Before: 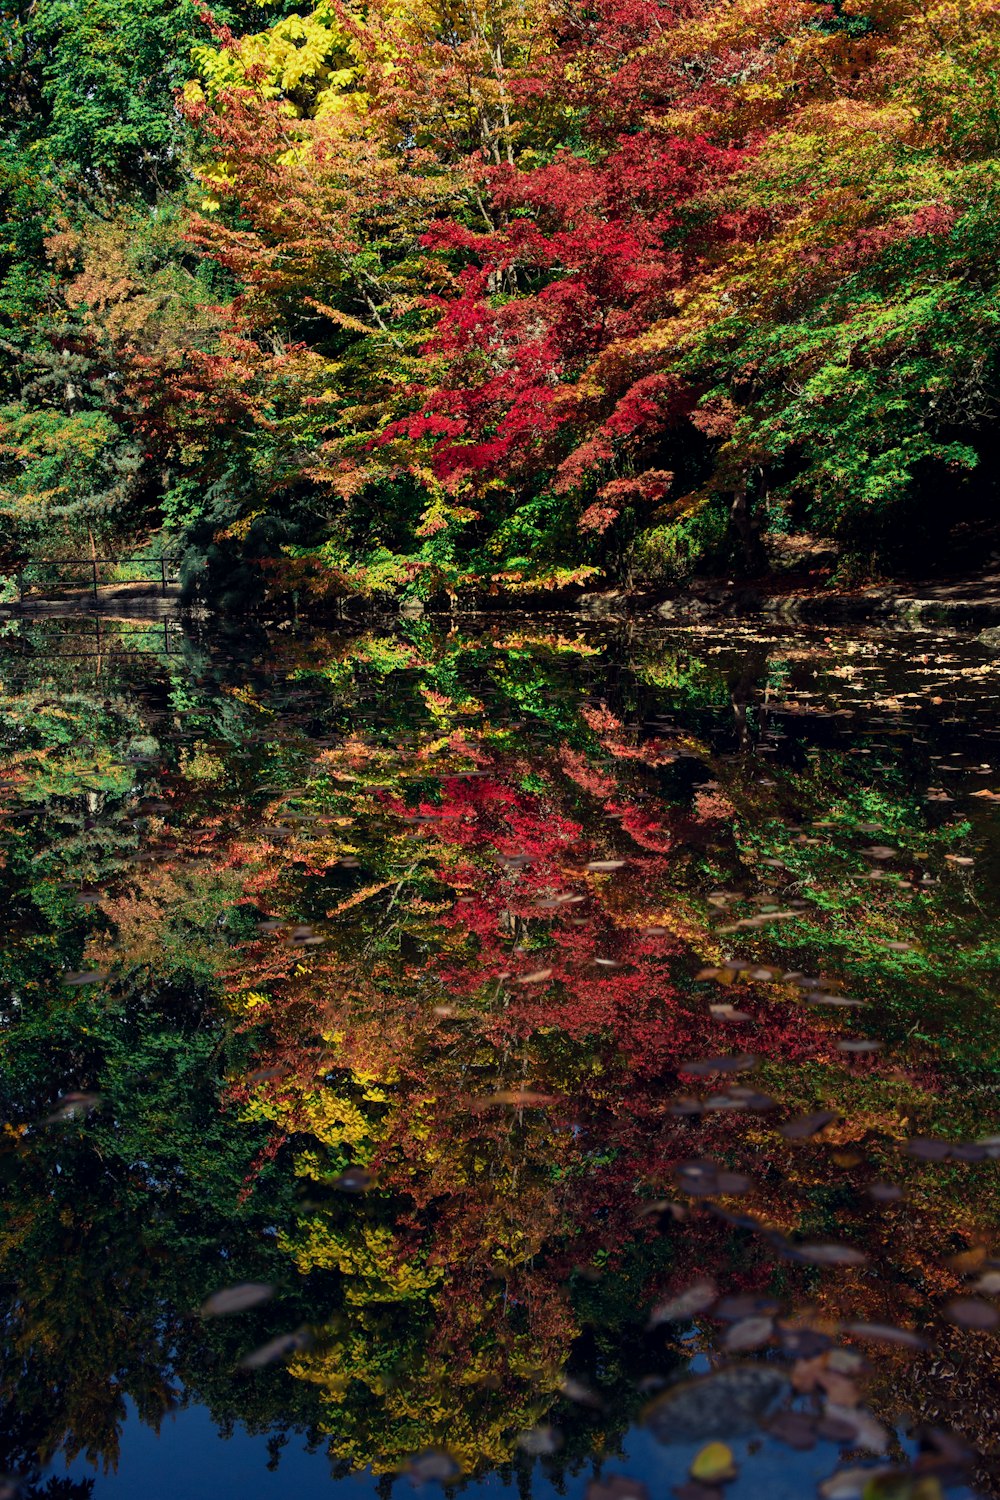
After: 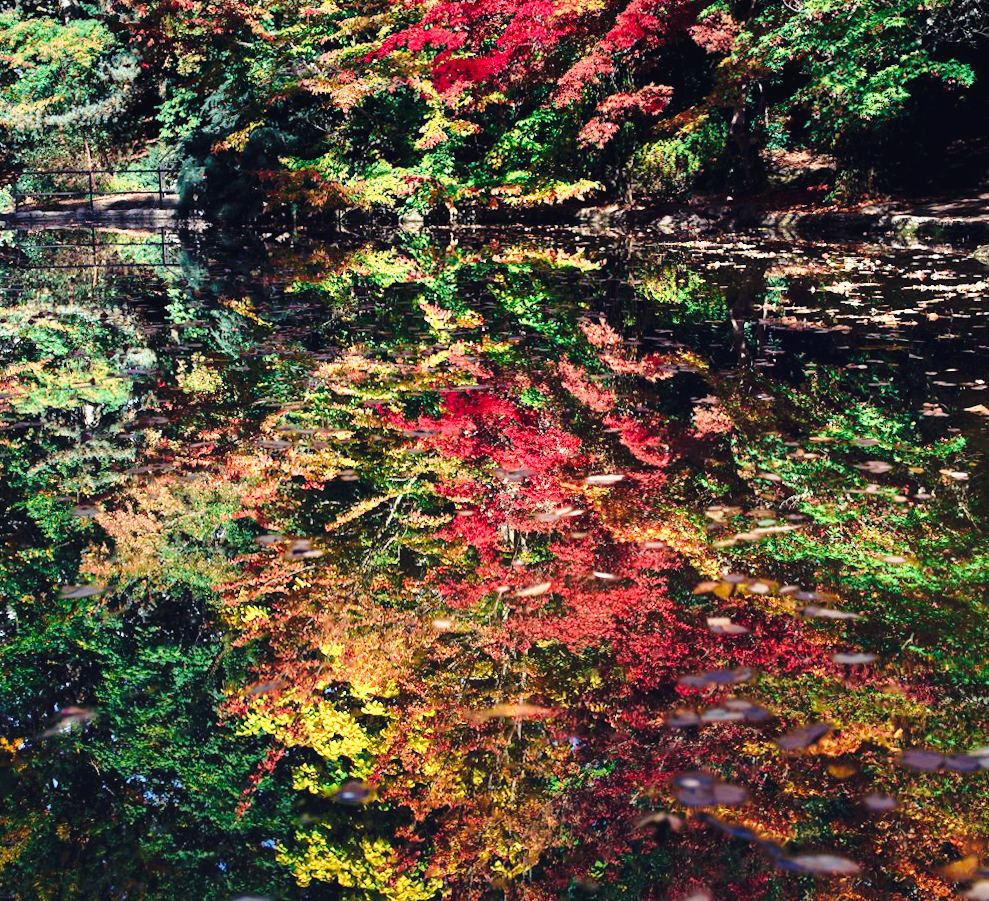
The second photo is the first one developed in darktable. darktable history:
crop and rotate: top 25.357%, bottom 13.942%
exposure: black level correction -0.002, exposure 1.115 EV, compensate highlight preservation false
rotate and perspective: rotation 0.174°, lens shift (vertical) 0.013, lens shift (horizontal) 0.019, shear 0.001, automatic cropping original format, crop left 0.007, crop right 0.991, crop top 0.016, crop bottom 0.997
graduated density: hue 238.83°, saturation 50%
base curve: curves: ch0 [(0, 0) (0.028, 0.03) (0.121, 0.232) (0.46, 0.748) (0.859, 0.968) (1, 1)], preserve colors none
